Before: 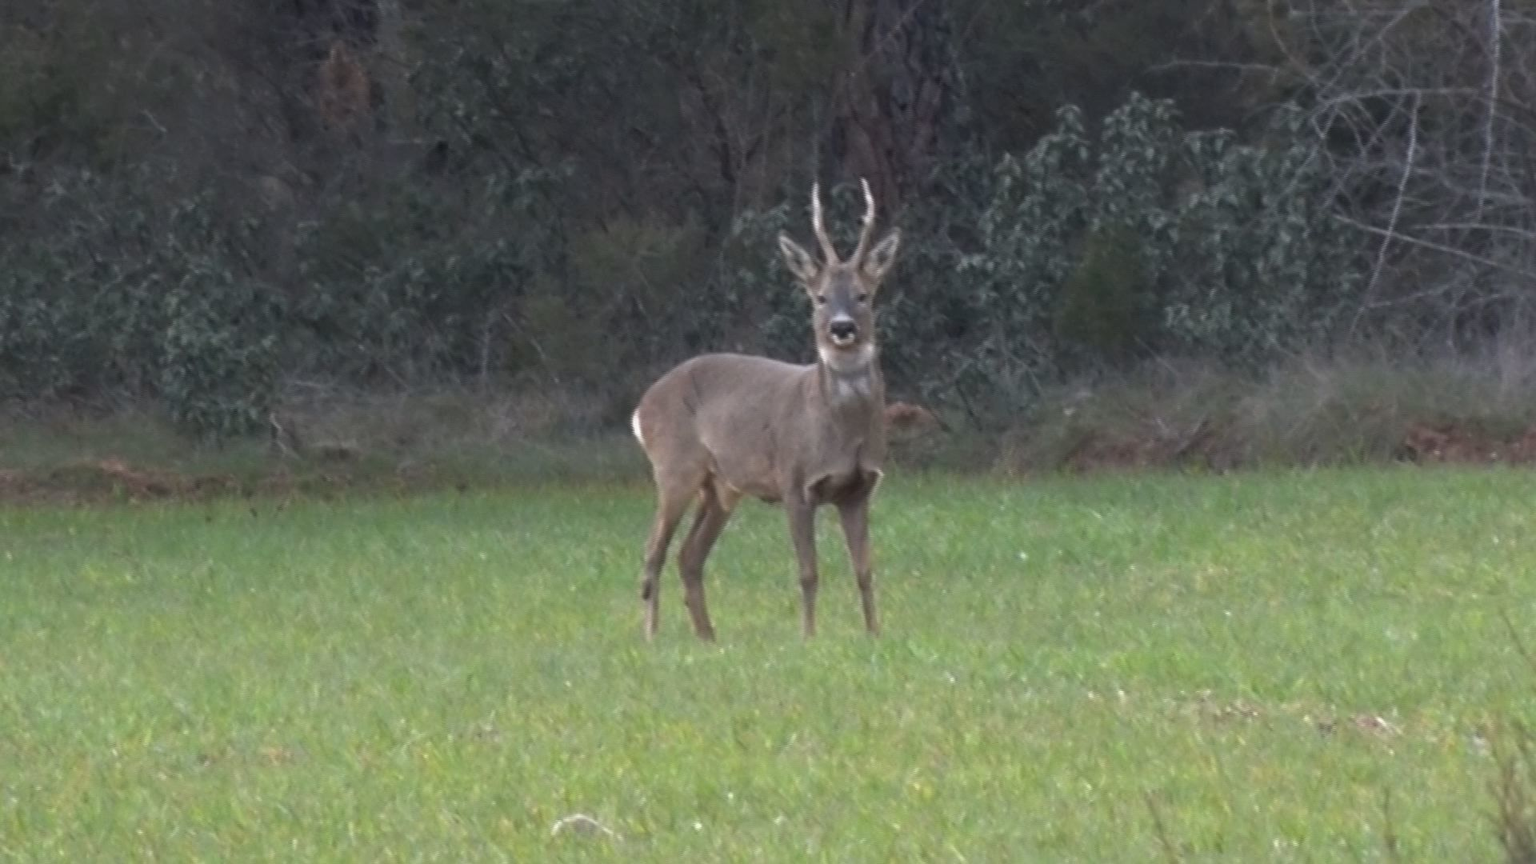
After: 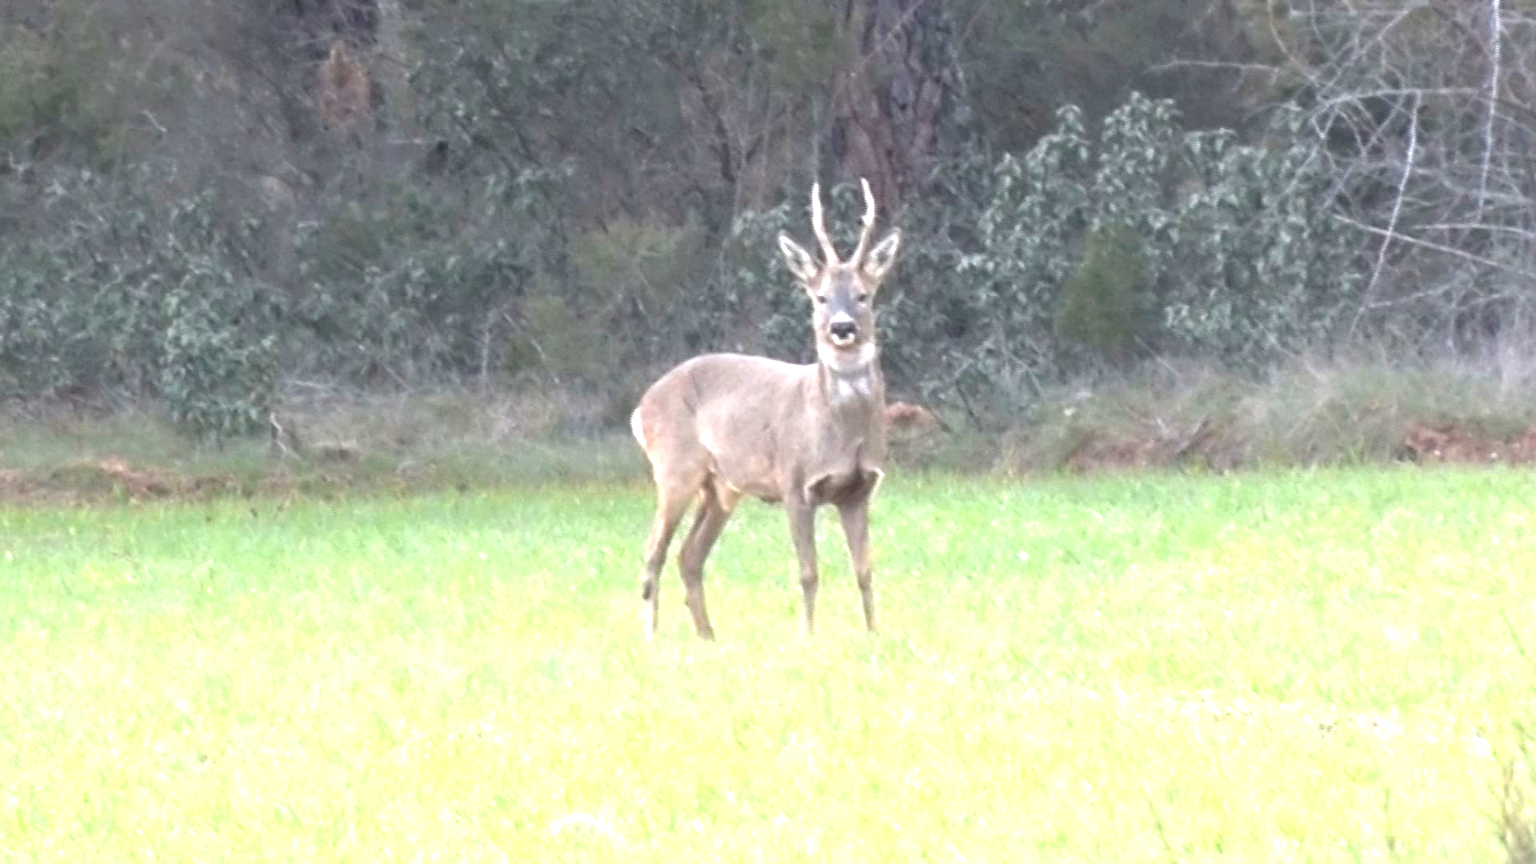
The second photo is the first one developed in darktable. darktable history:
exposure: black level correction 0.001, exposure 1.865 EV, compensate highlight preservation false
